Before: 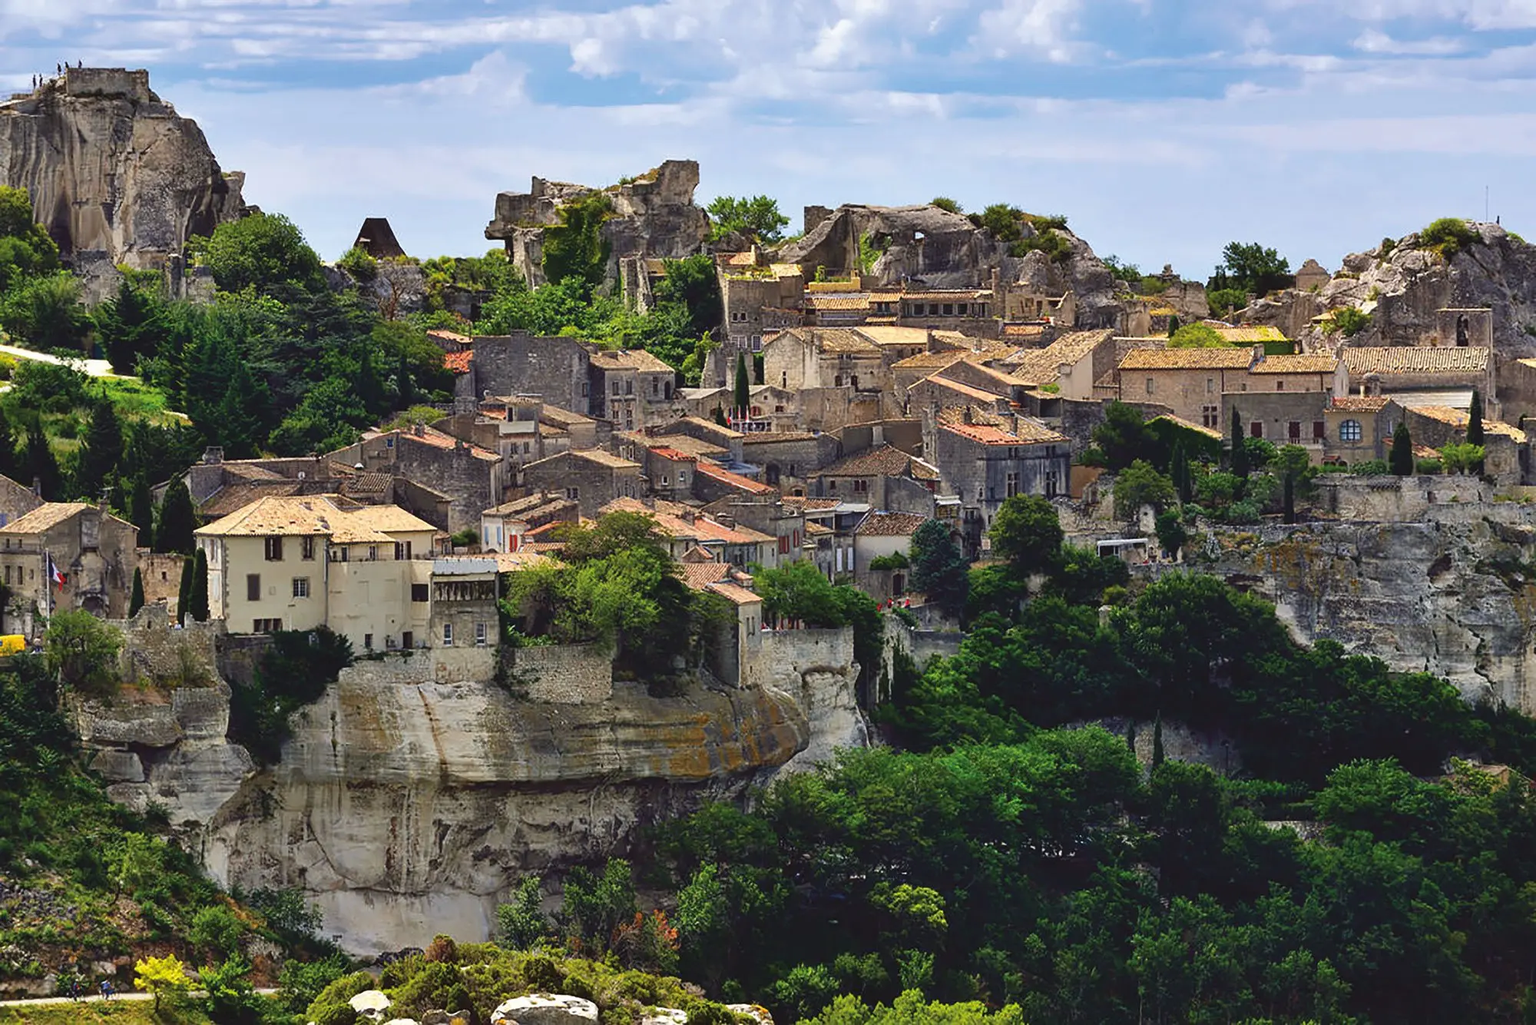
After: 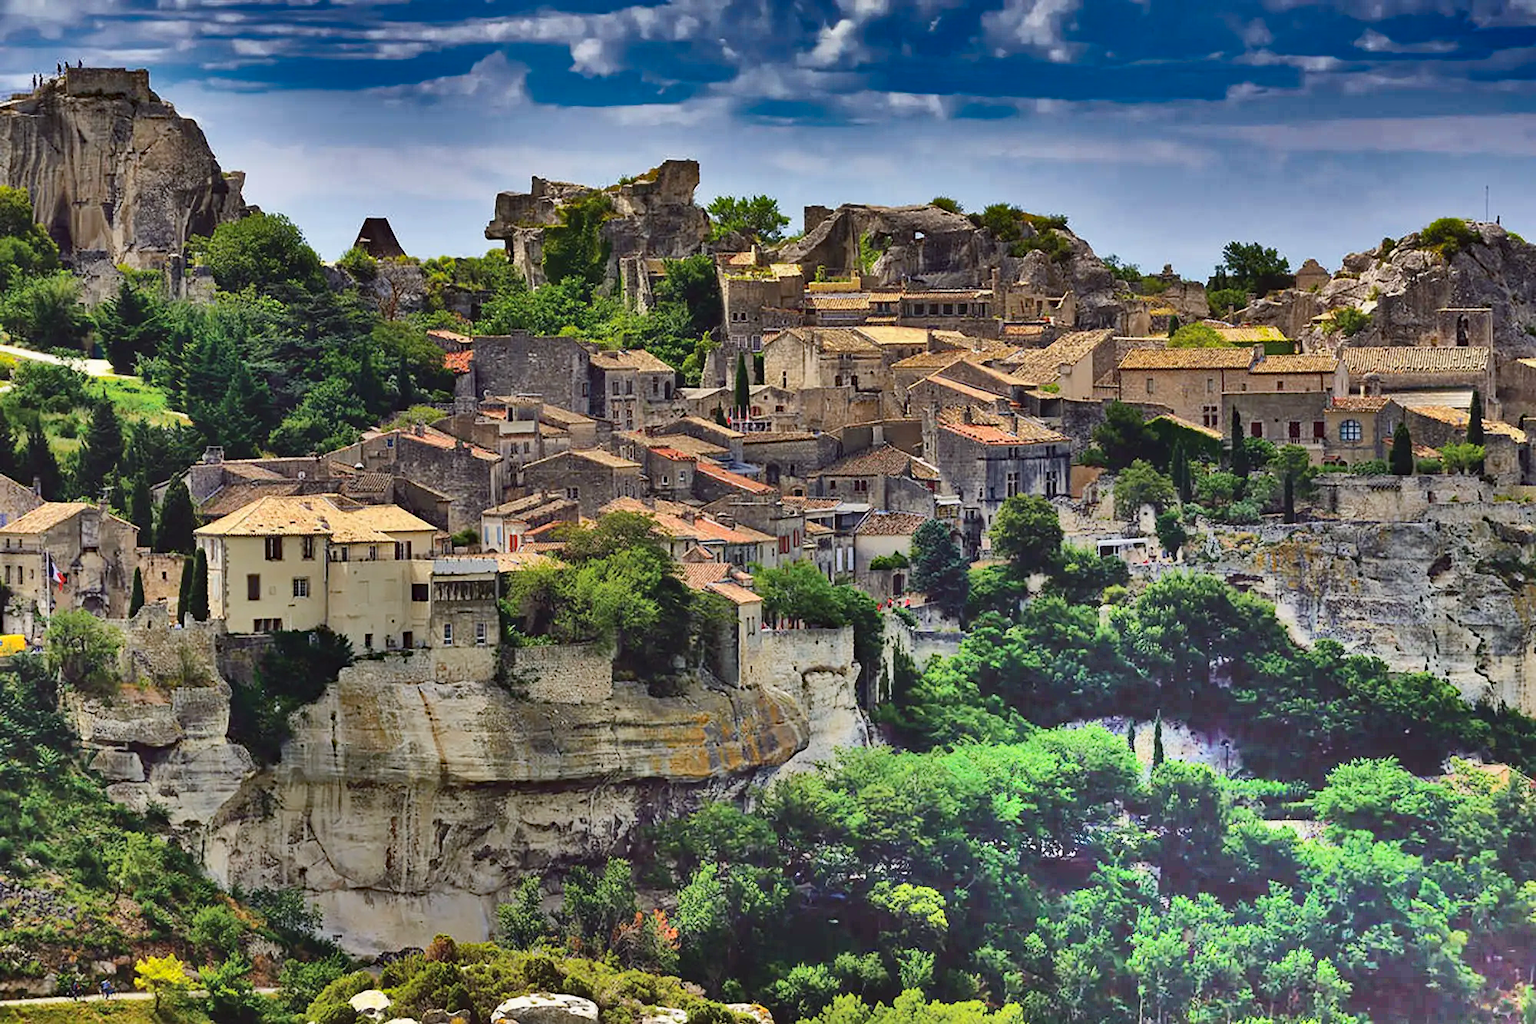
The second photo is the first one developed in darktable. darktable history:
shadows and highlights: radius 123.98, shadows 100, white point adjustment -3, highlights -100, highlights color adjustment 89.84%, soften with gaussian
haze removal: strength 0.29, distance 0.25, compatibility mode true, adaptive false
